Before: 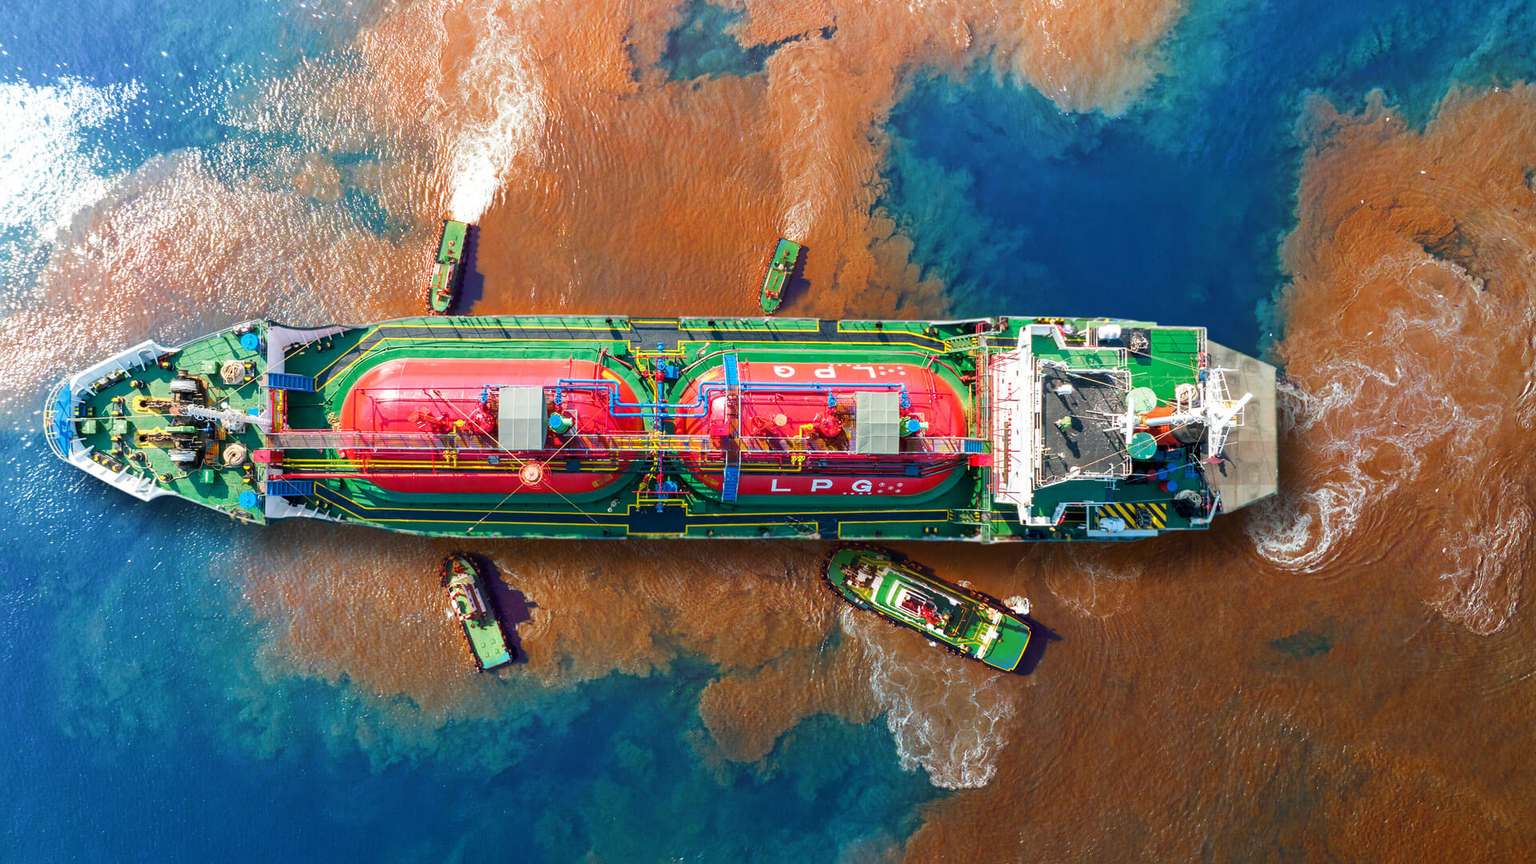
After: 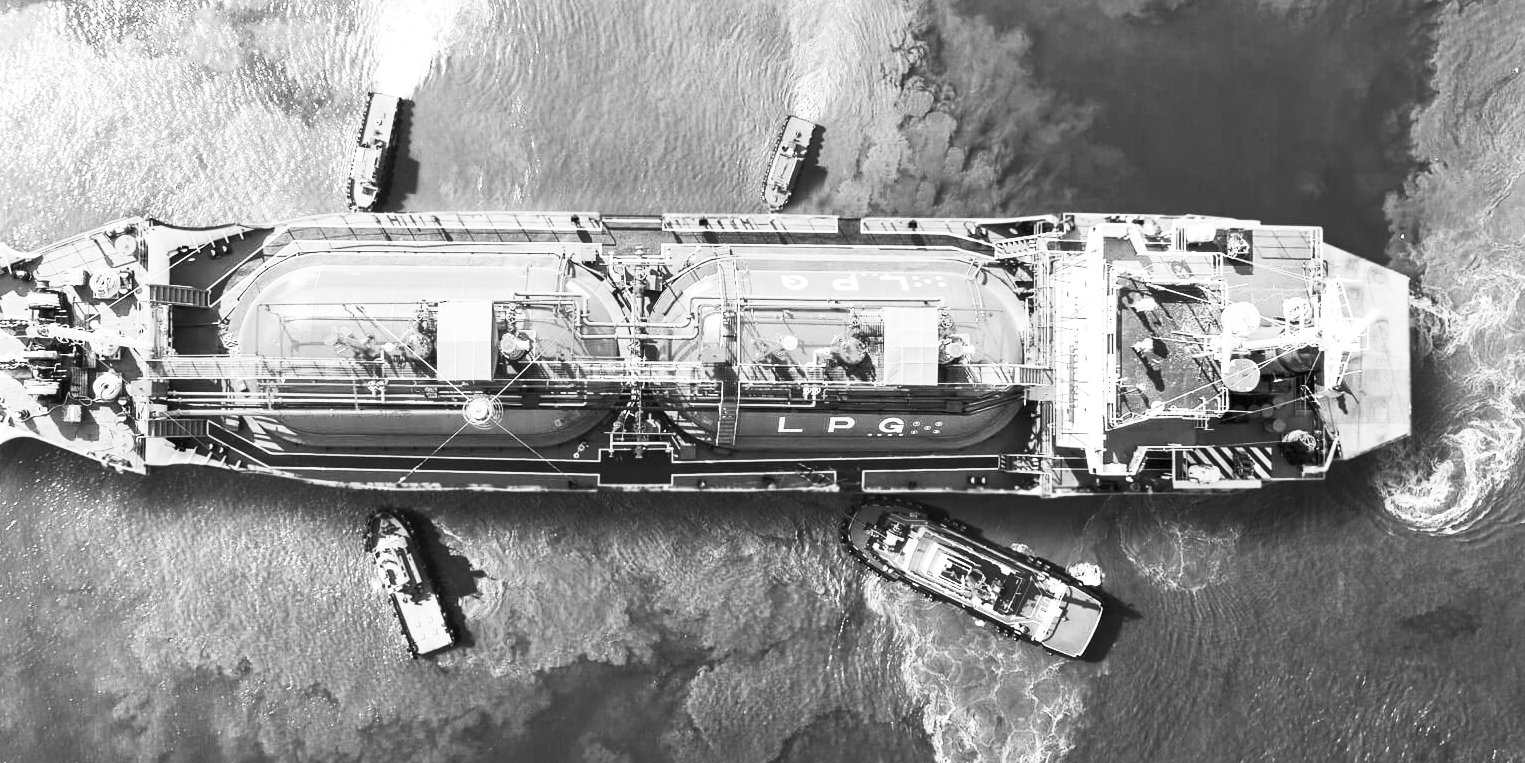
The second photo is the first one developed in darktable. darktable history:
contrast brightness saturation: contrast 0.53, brightness 0.47, saturation -1
white balance: red 1.066, blue 1.119
crop: left 9.712%, top 16.928%, right 10.845%, bottom 12.332%
